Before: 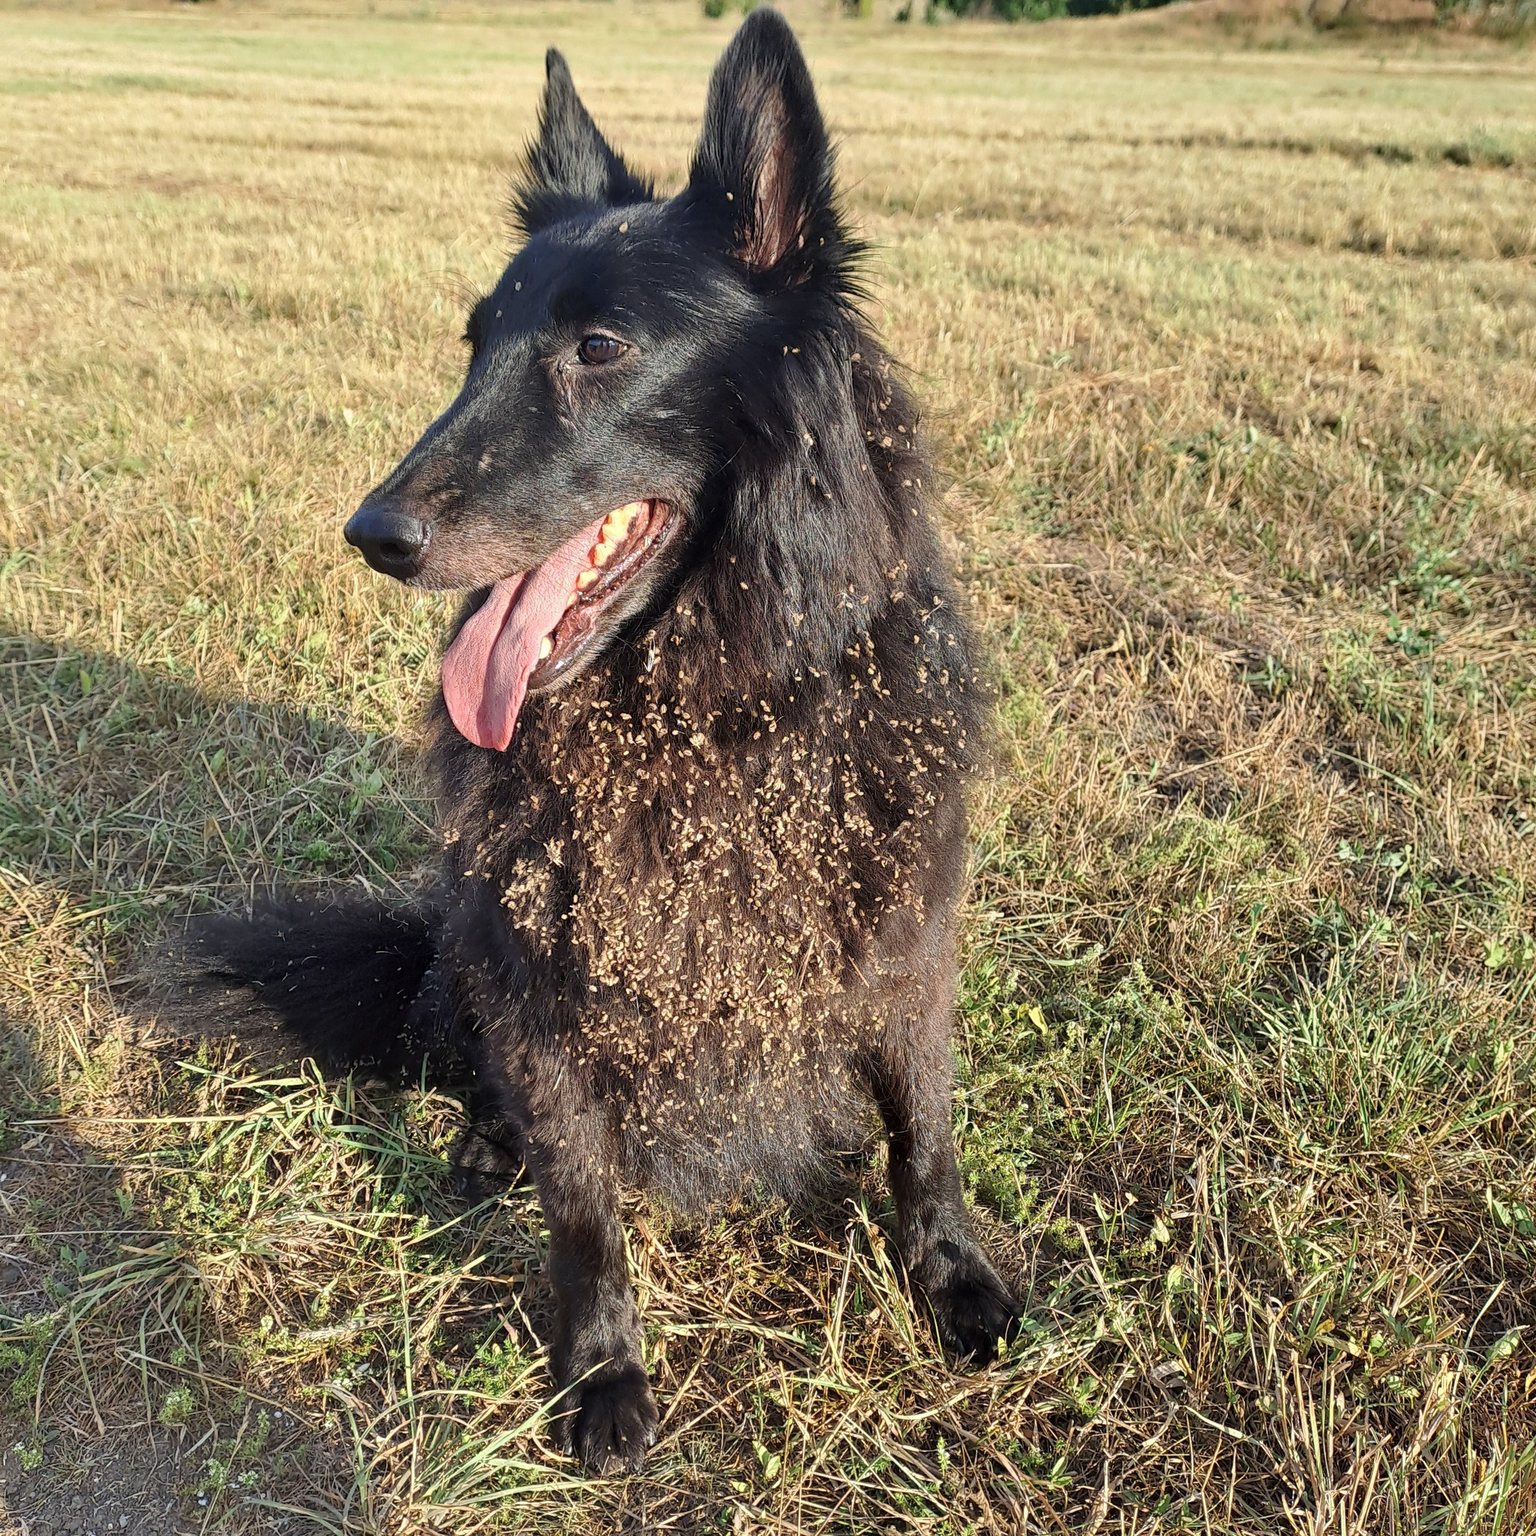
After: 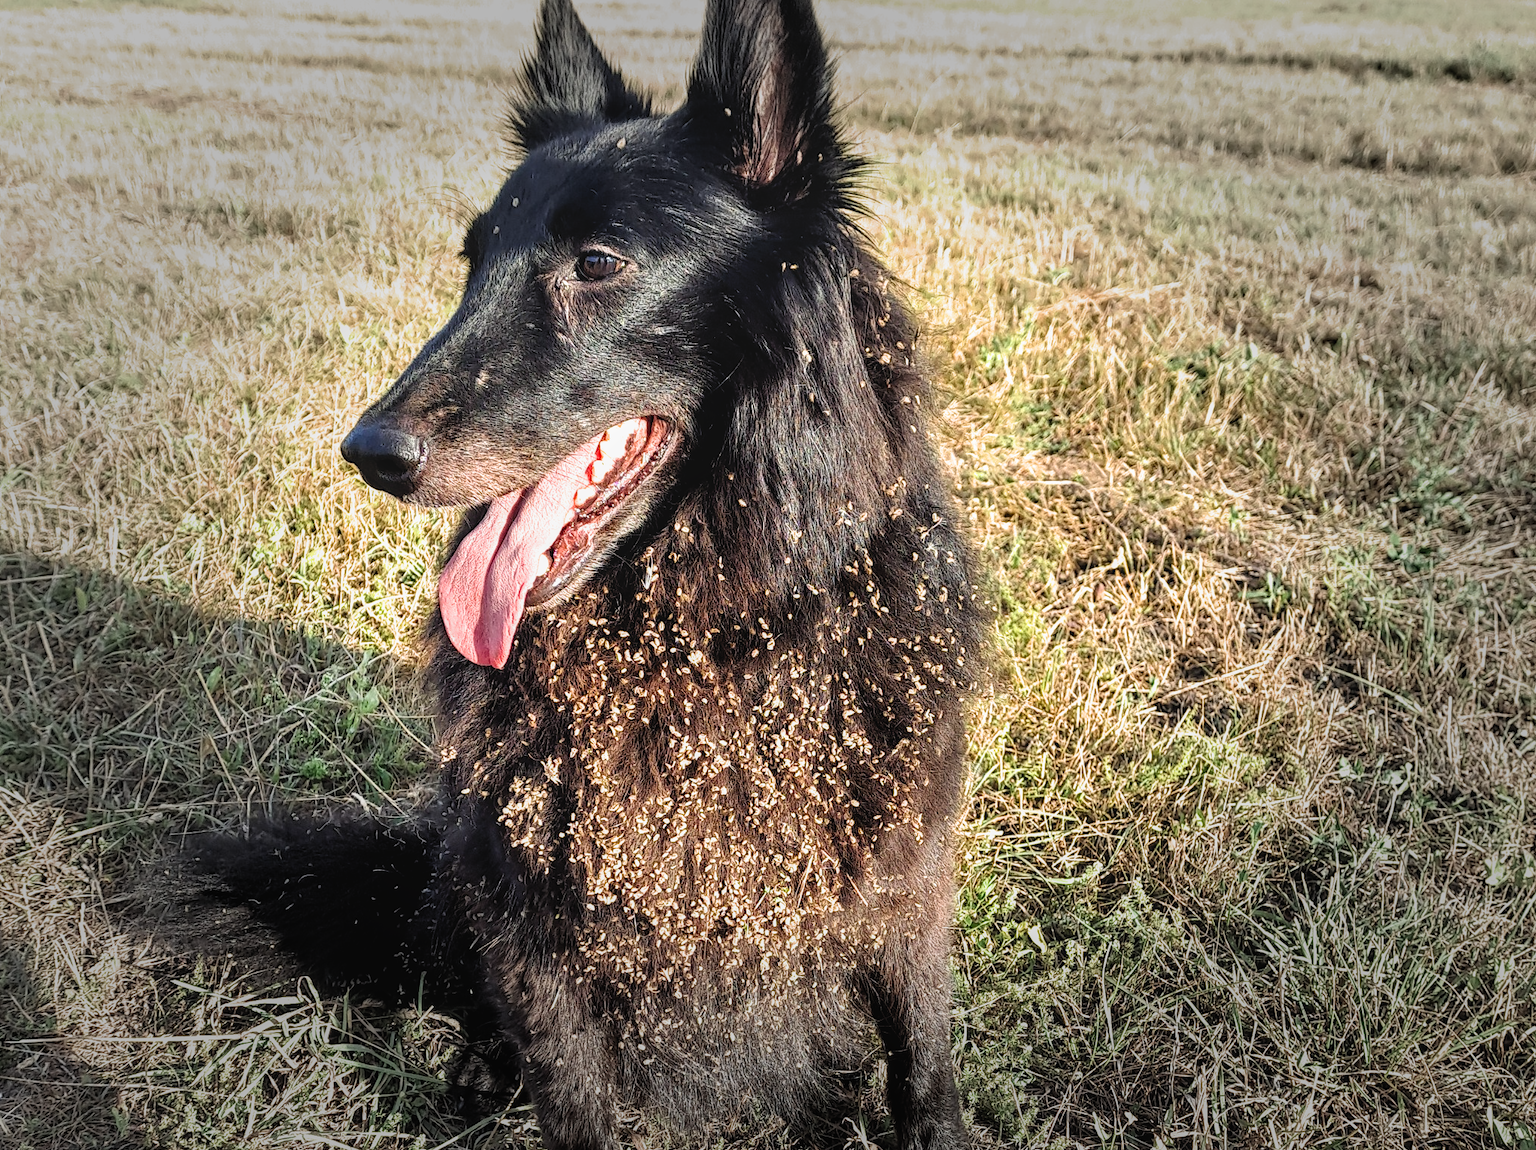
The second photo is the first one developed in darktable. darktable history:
exposure: exposure 0.229 EV, compensate exposure bias true, compensate highlight preservation false
local contrast: detail 110%
crop: left 0.315%, top 5.524%, bottom 19.778%
color correction: highlights b* 0.047, saturation 1.31
vignetting: fall-off start 47.87%, automatic ratio true, width/height ratio 1.285, dithering 16-bit output
filmic rgb: black relative exposure -8.29 EV, white relative exposure 2.2 EV, target white luminance 99.933%, hardness 7.15, latitude 74.58%, contrast 1.325, highlights saturation mix -2.96%, shadows ↔ highlights balance 30.8%
